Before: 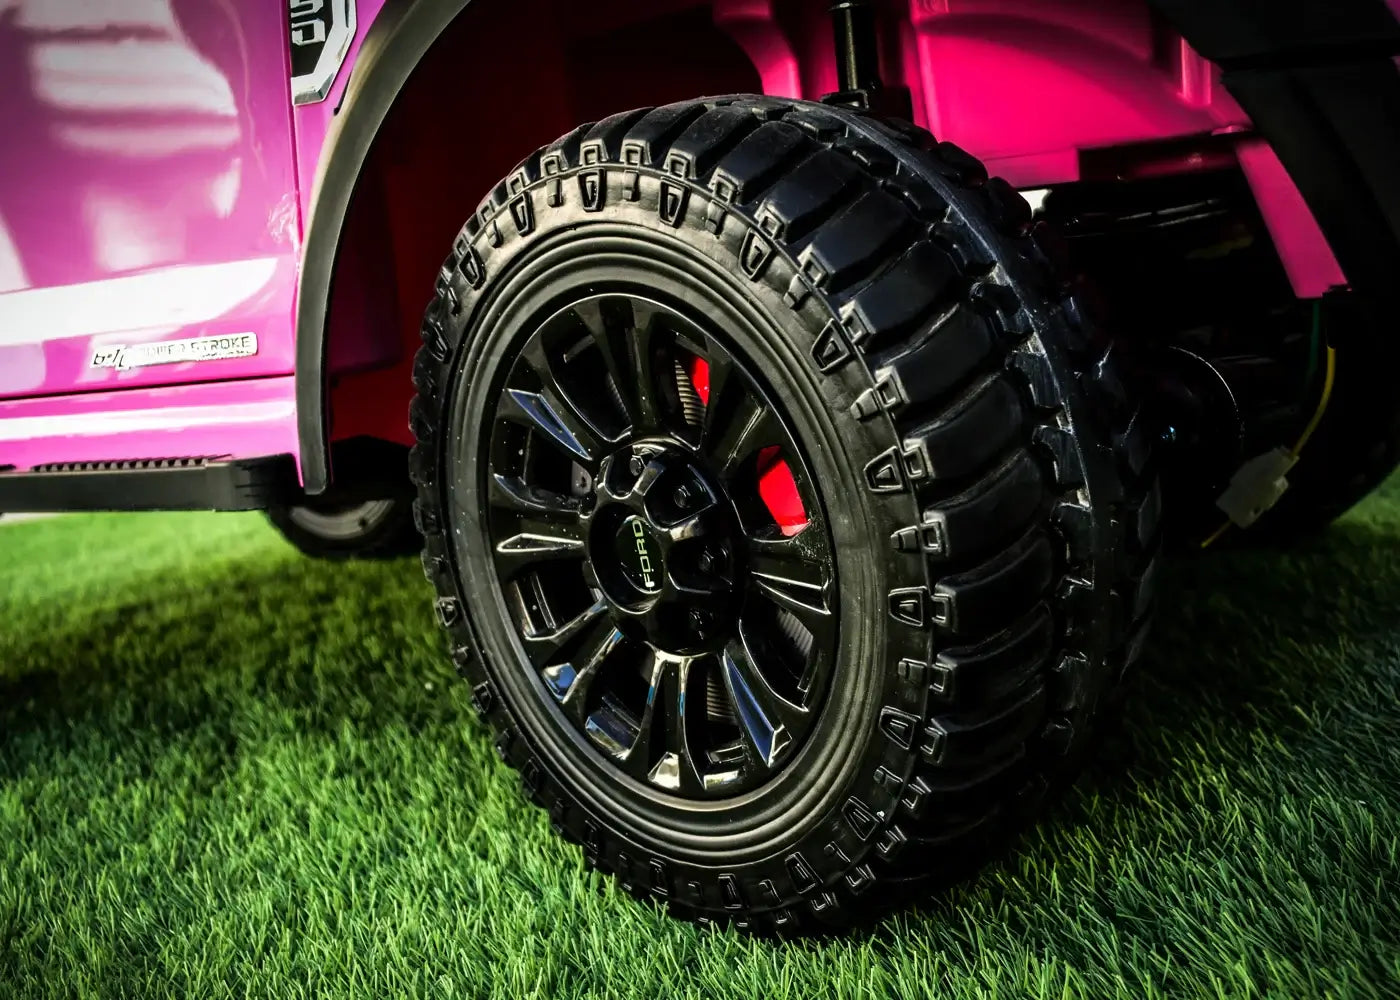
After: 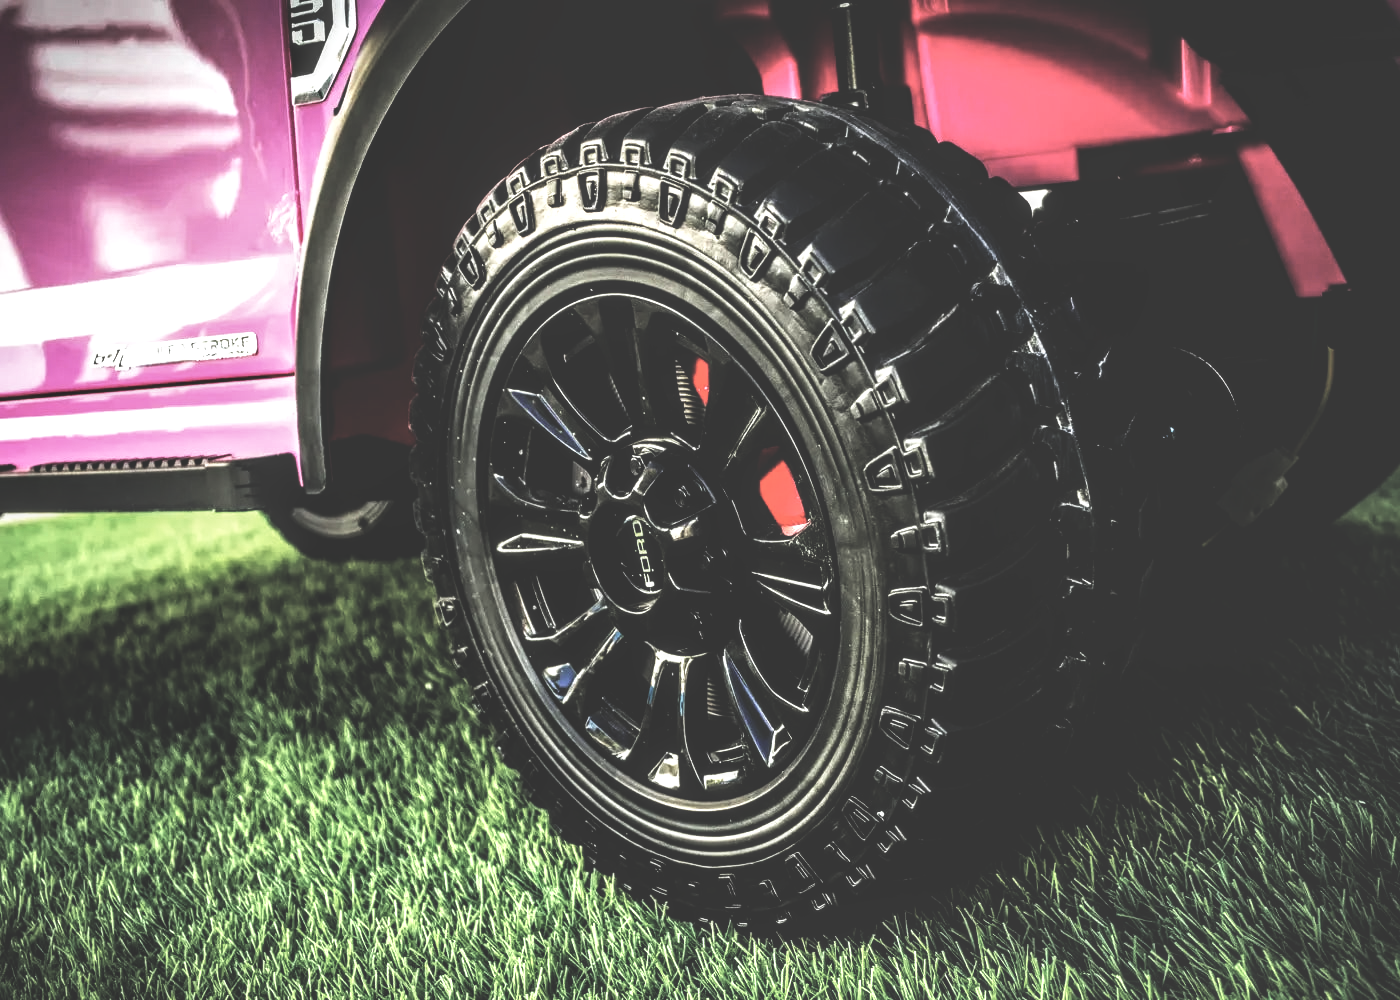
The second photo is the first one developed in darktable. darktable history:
base curve: curves: ch0 [(0, 0.036) (0.007, 0.037) (0.604, 0.887) (1, 1)], preserve colors none
tone equalizer: on, module defaults
local contrast: detail 150%
contrast brightness saturation: contrast -0.05, saturation -0.41
